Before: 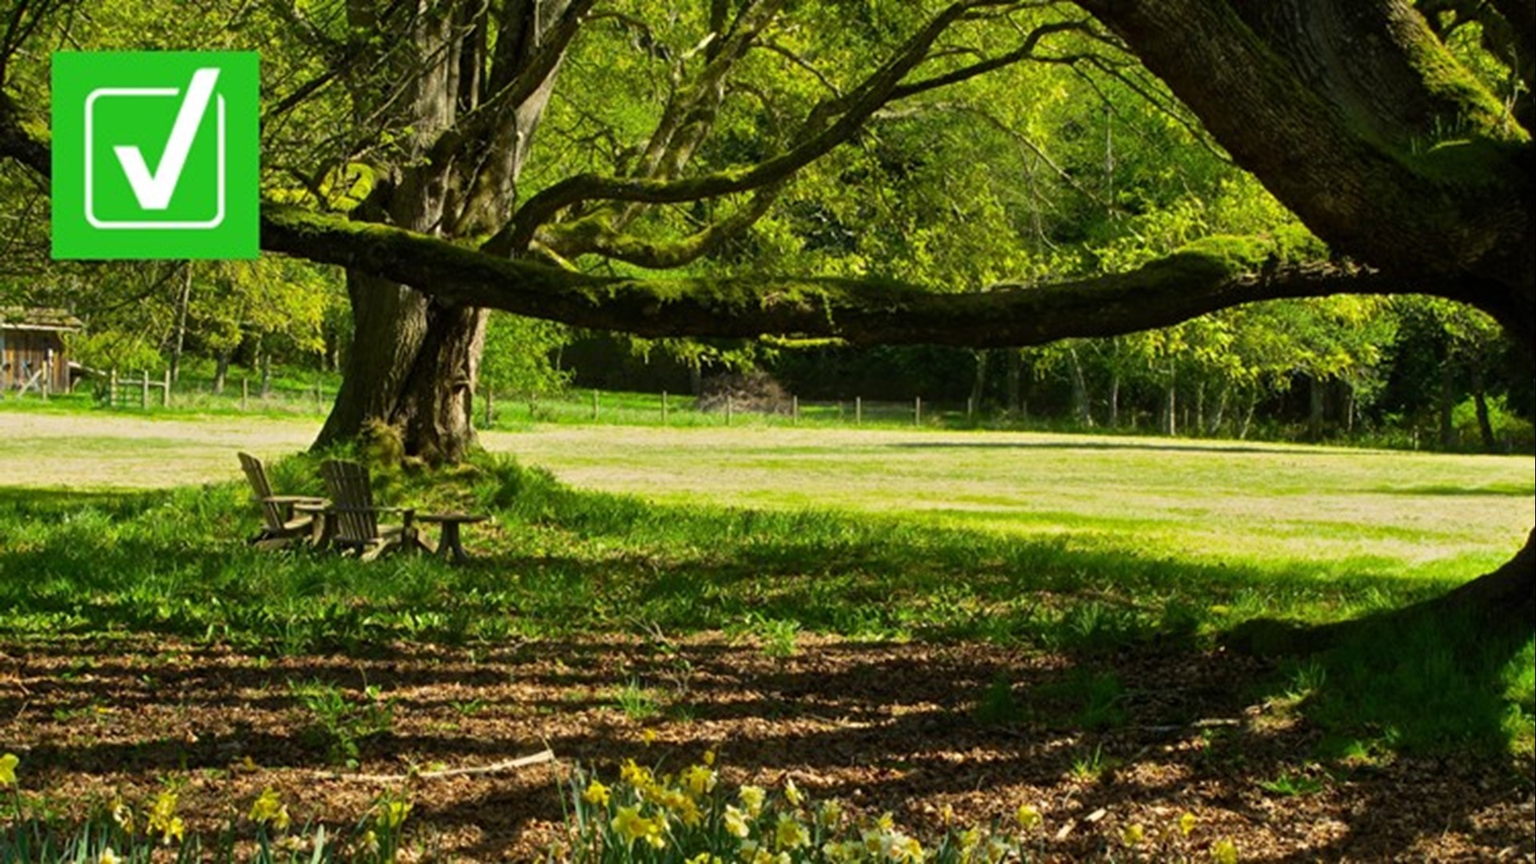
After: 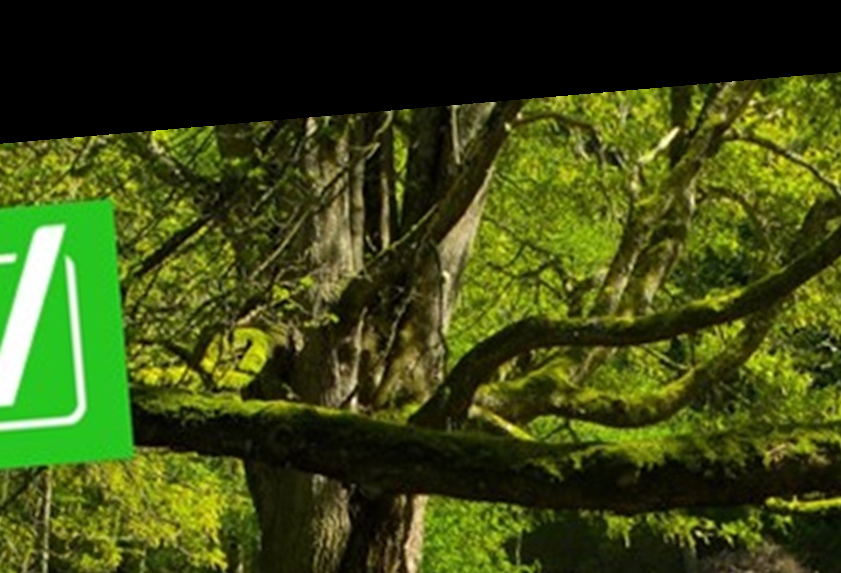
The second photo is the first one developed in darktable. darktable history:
crop and rotate: left 10.817%, top 0.062%, right 47.194%, bottom 53.626%
rotate and perspective: rotation -4.86°, automatic cropping off
